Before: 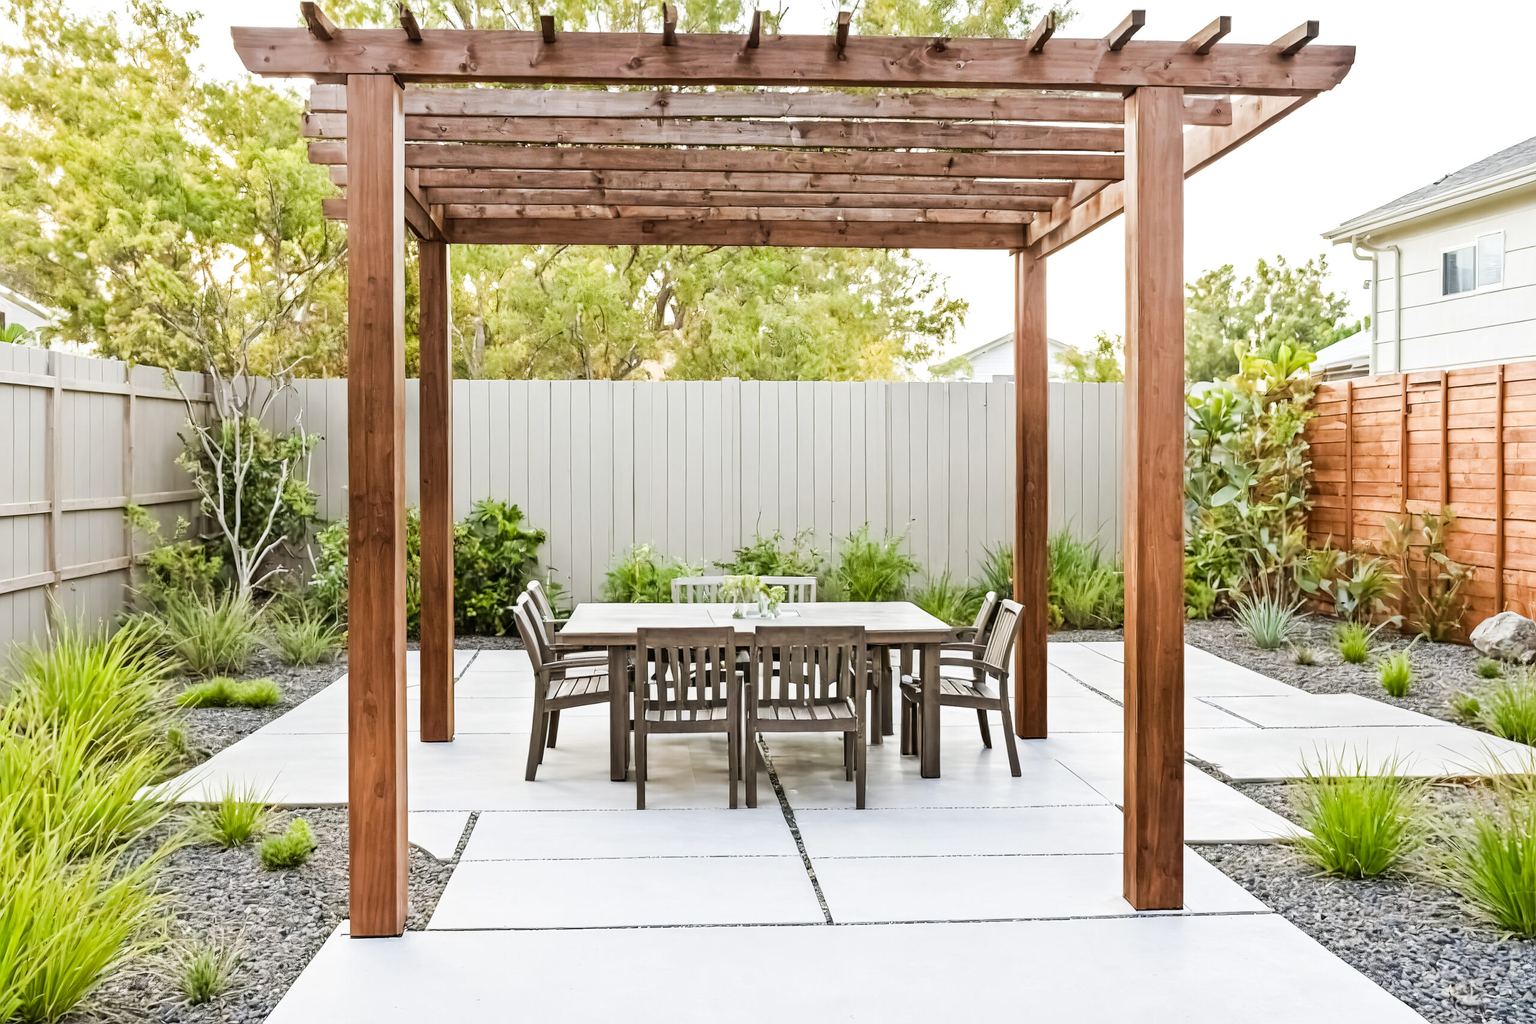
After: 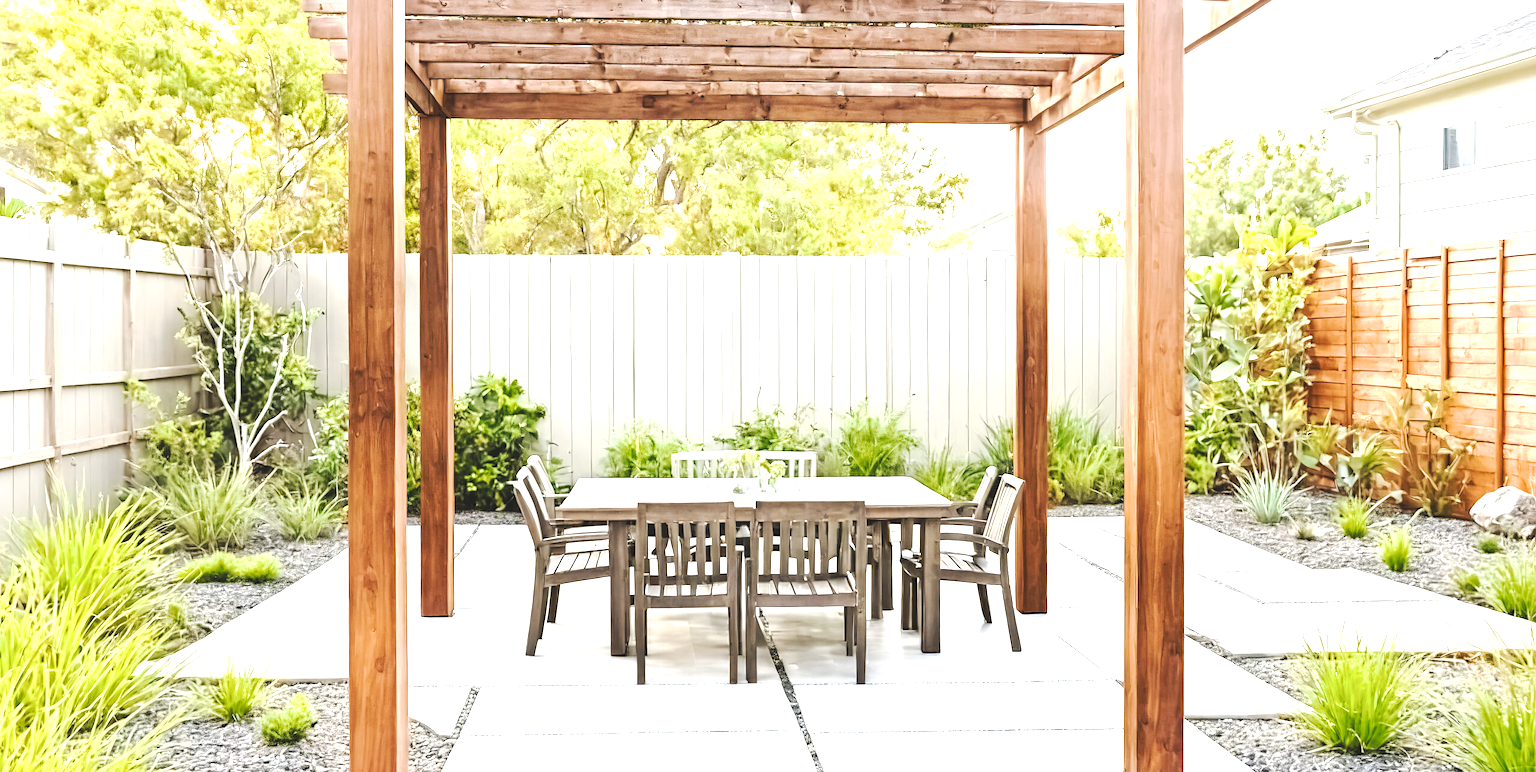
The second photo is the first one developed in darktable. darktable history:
tone curve: curves: ch0 [(0, 0) (0.003, 0.126) (0.011, 0.129) (0.025, 0.129) (0.044, 0.136) (0.069, 0.145) (0.1, 0.162) (0.136, 0.182) (0.177, 0.211) (0.224, 0.254) (0.277, 0.307) (0.335, 0.366) (0.399, 0.441) (0.468, 0.533) (0.543, 0.624) (0.623, 0.702) (0.709, 0.774) (0.801, 0.835) (0.898, 0.904) (1, 1)], preserve colors none
crop and rotate: top 12.276%, bottom 12.267%
exposure: black level correction -0.001, exposure 0.907 EV, compensate highlight preservation false
